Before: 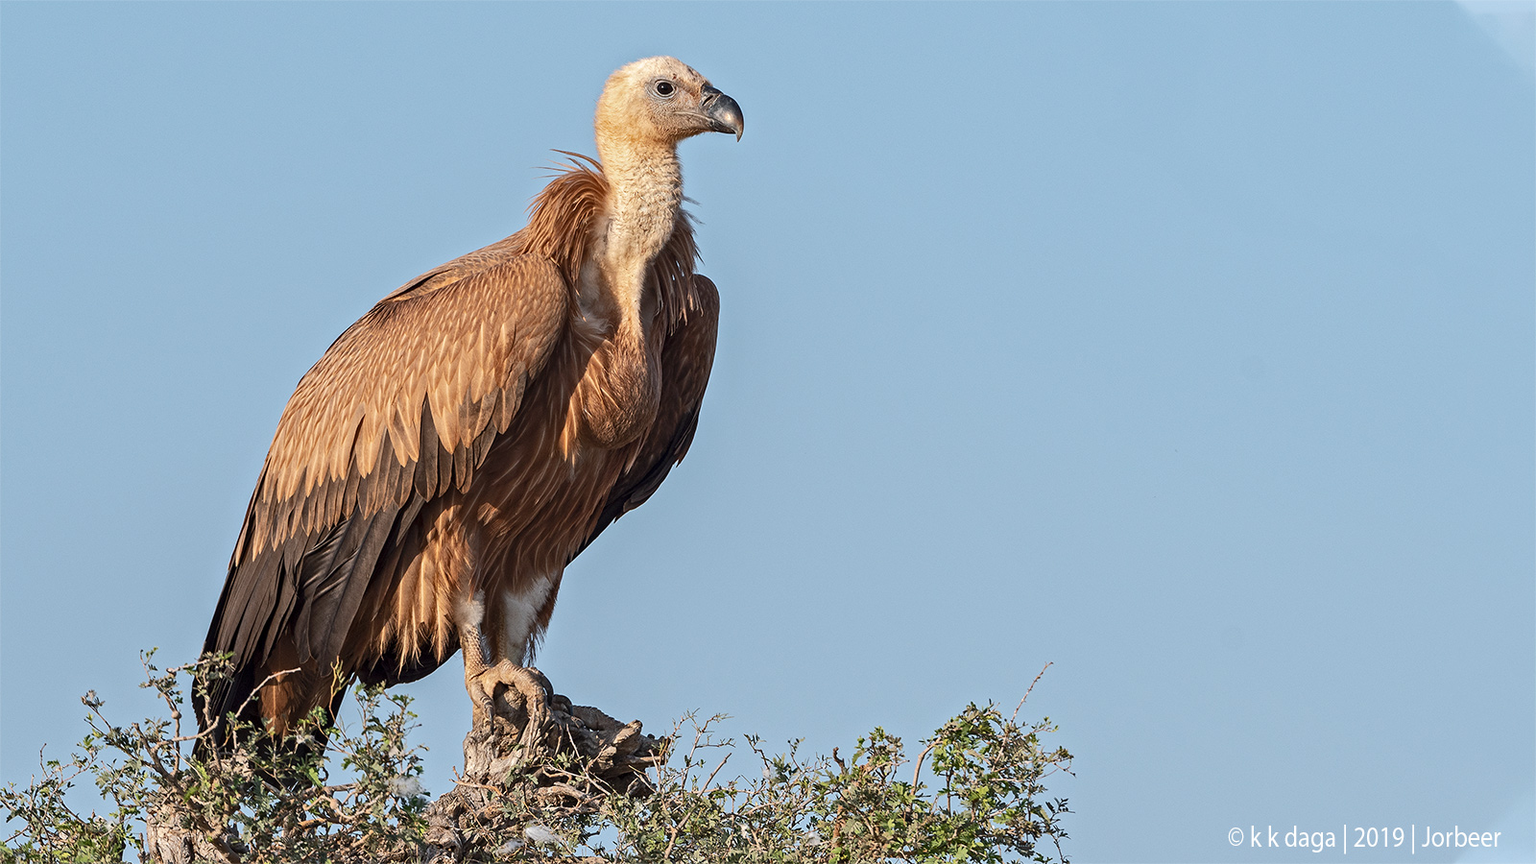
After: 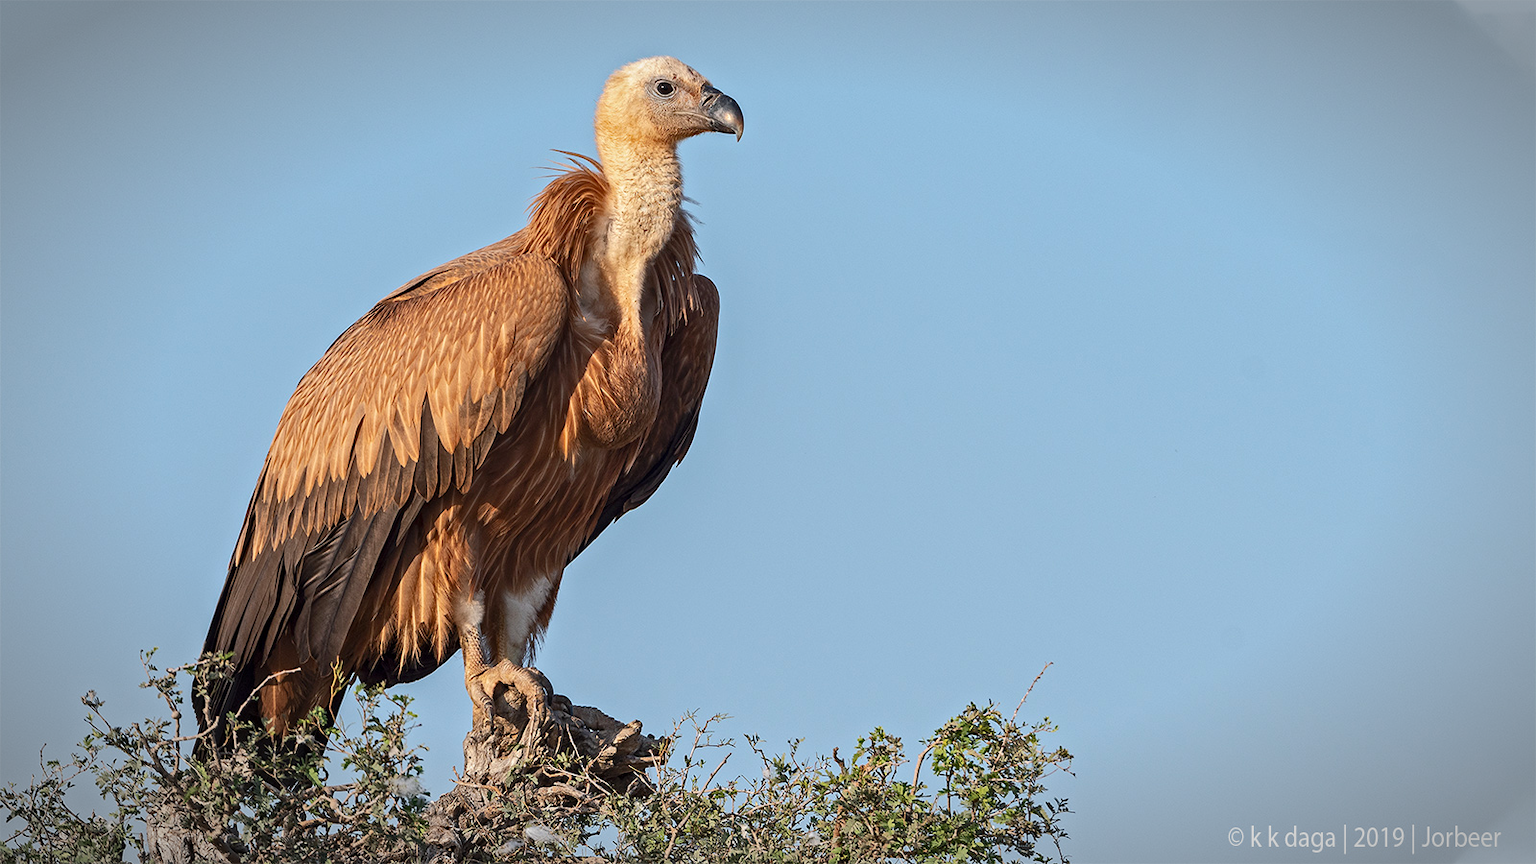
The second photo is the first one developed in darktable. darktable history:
vignetting: automatic ratio true, unbound false
contrast brightness saturation: saturation 0.177
